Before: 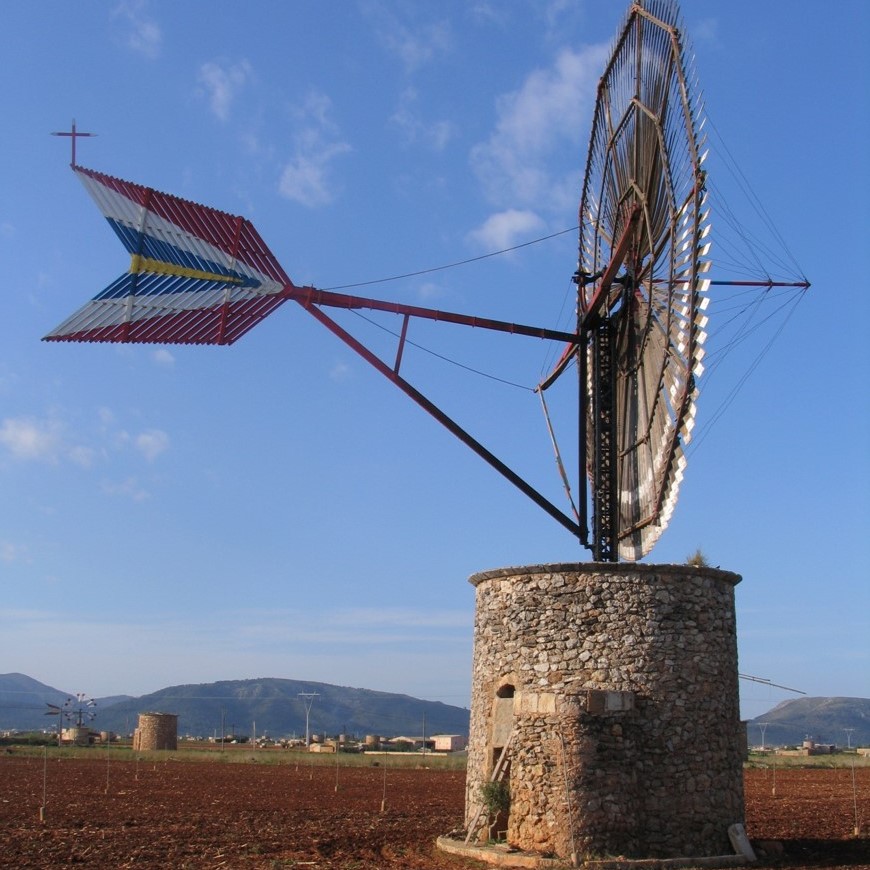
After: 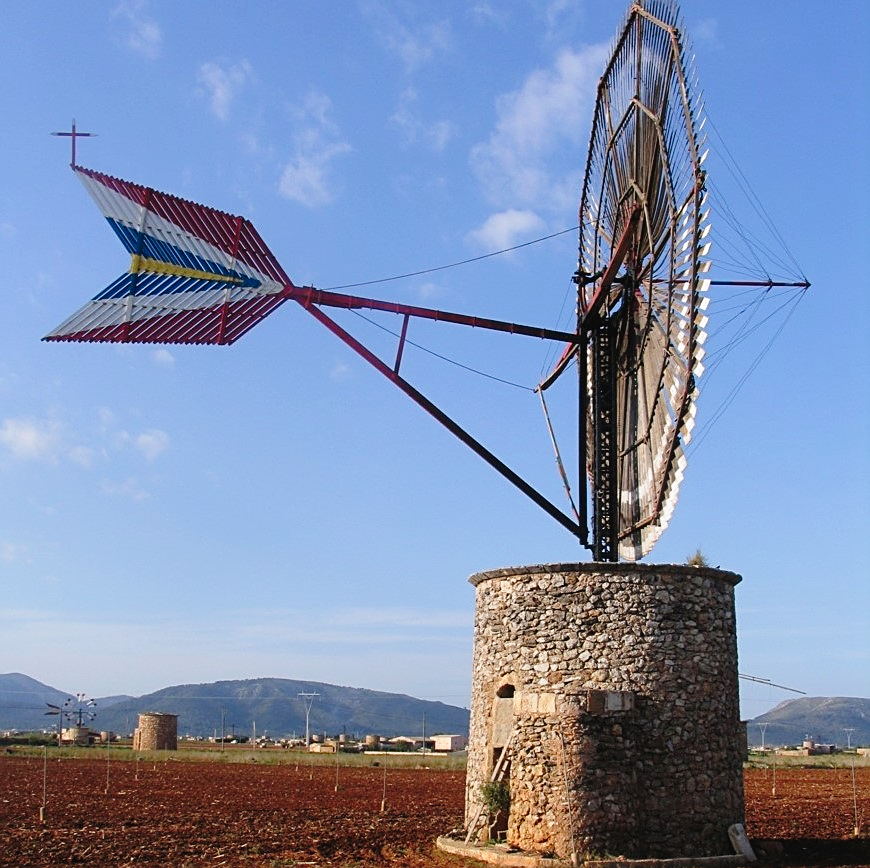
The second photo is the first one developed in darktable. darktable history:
crop: top 0.102%, bottom 0.106%
sharpen: on, module defaults
tone curve: curves: ch0 [(0, 0.021) (0.049, 0.044) (0.157, 0.131) (0.359, 0.419) (0.469, 0.544) (0.634, 0.722) (0.839, 0.909) (0.998, 0.978)]; ch1 [(0, 0) (0.437, 0.408) (0.472, 0.47) (0.502, 0.503) (0.527, 0.53) (0.564, 0.573) (0.614, 0.654) (0.669, 0.748) (0.859, 0.899) (1, 1)]; ch2 [(0, 0) (0.33, 0.301) (0.421, 0.443) (0.487, 0.504) (0.502, 0.509) (0.535, 0.537) (0.565, 0.595) (0.608, 0.667) (1, 1)], preserve colors none
